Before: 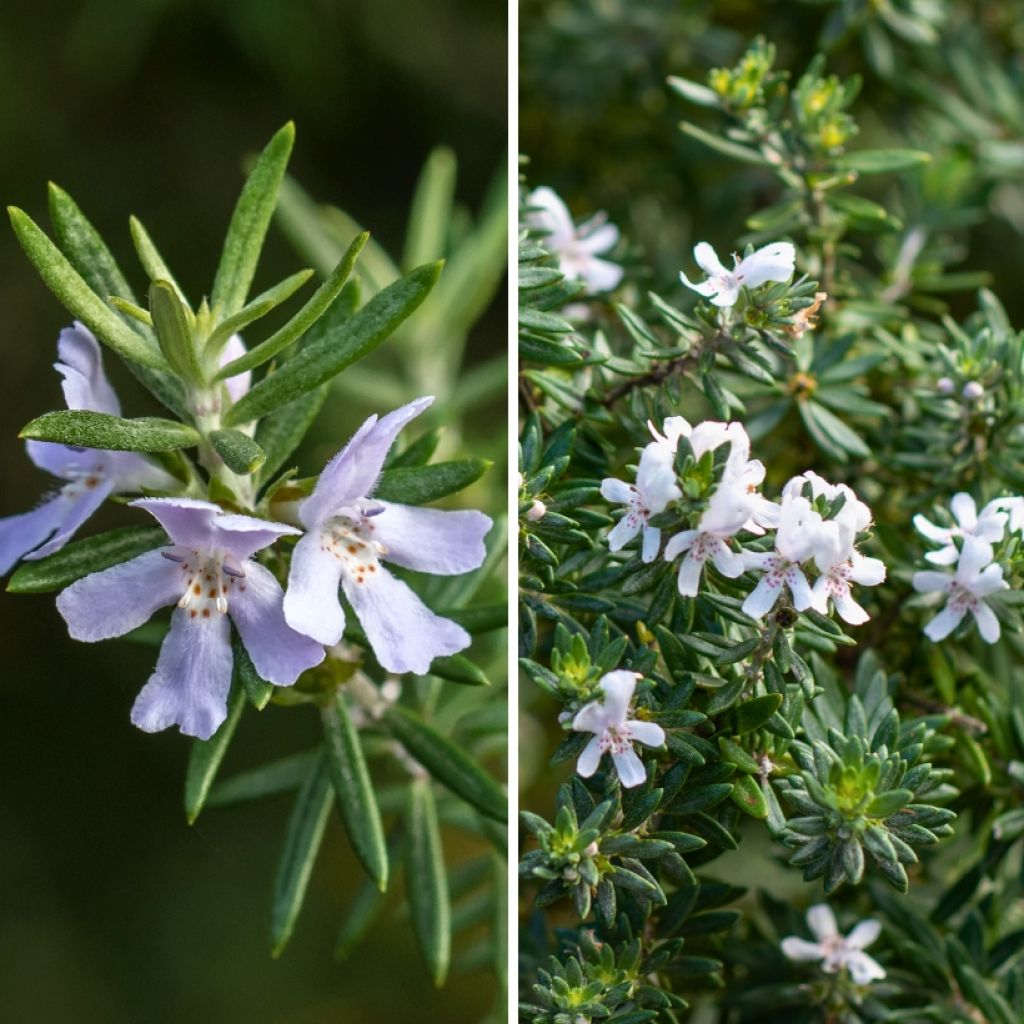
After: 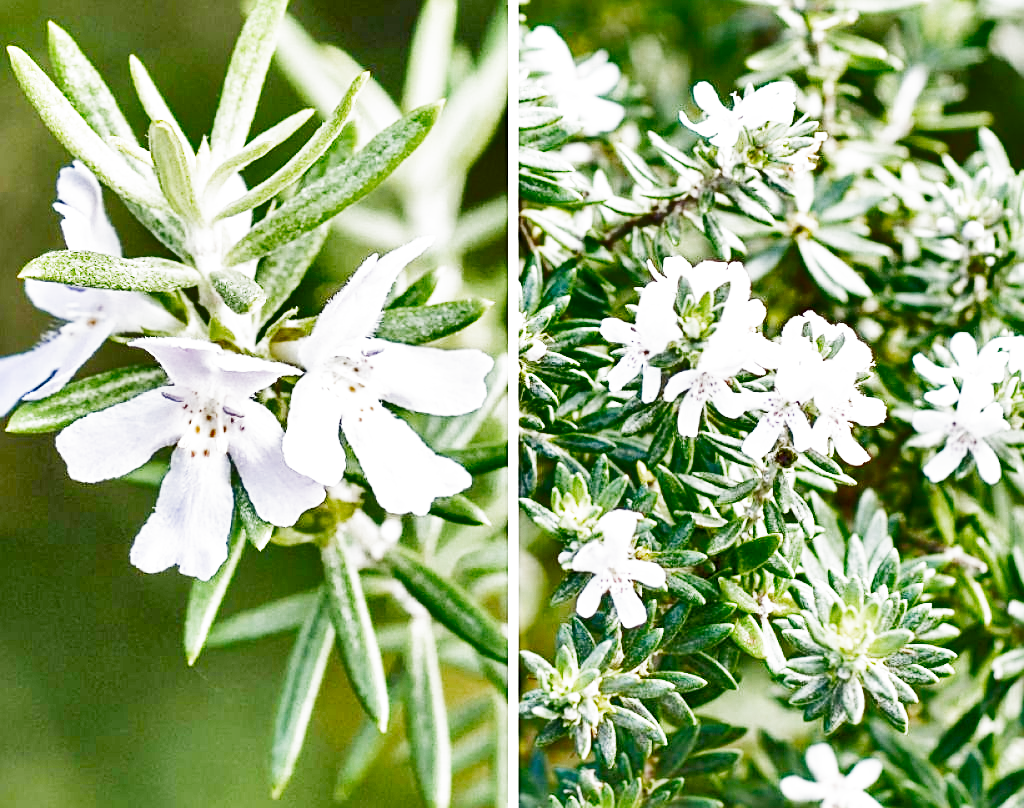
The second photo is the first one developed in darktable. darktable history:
shadows and highlights: radius 107.98, shadows 40.56, highlights -71.86, low approximation 0.01, soften with gaussian
exposure: black level correction 0, exposure 3.996 EV, compensate highlight preservation false
crop and rotate: top 15.708%, bottom 5.323%
sharpen: on, module defaults
filmic rgb: middle gray luminance 28.74%, black relative exposure -10.31 EV, white relative exposure 5.47 EV, target black luminance 0%, hardness 3.91, latitude 1.85%, contrast 1.121, highlights saturation mix 4.89%, shadows ↔ highlights balance 15.09%, preserve chrominance no, color science v3 (2019), use custom middle-gray values true
